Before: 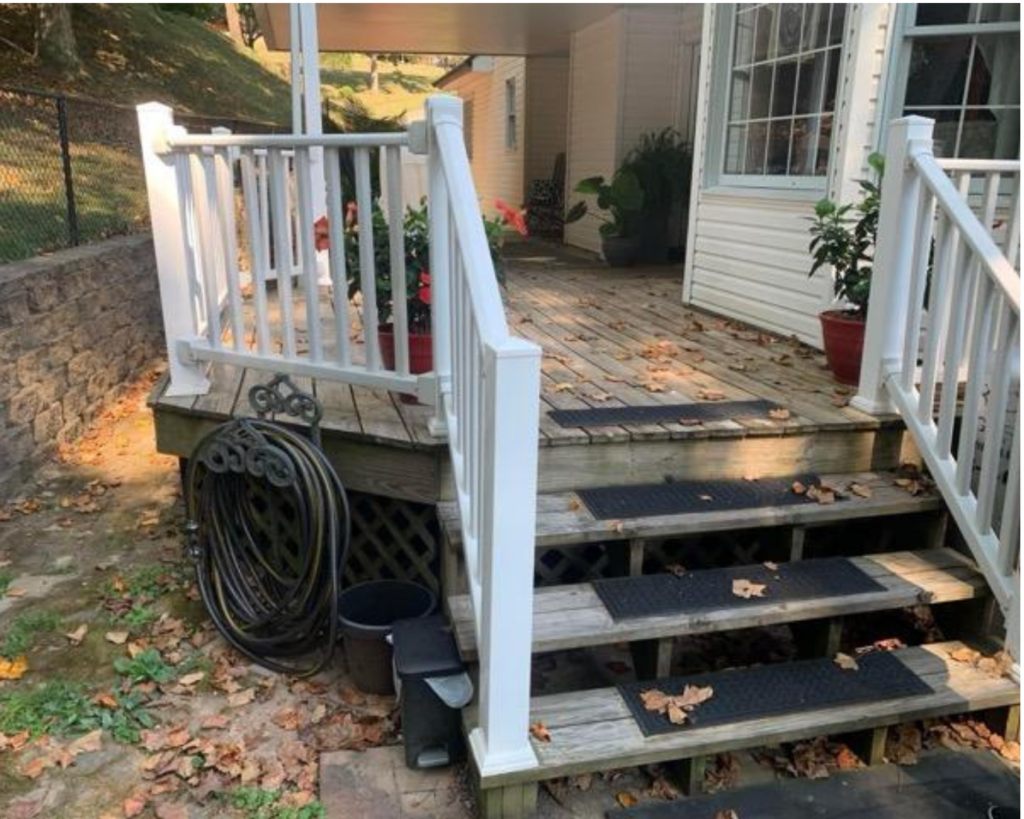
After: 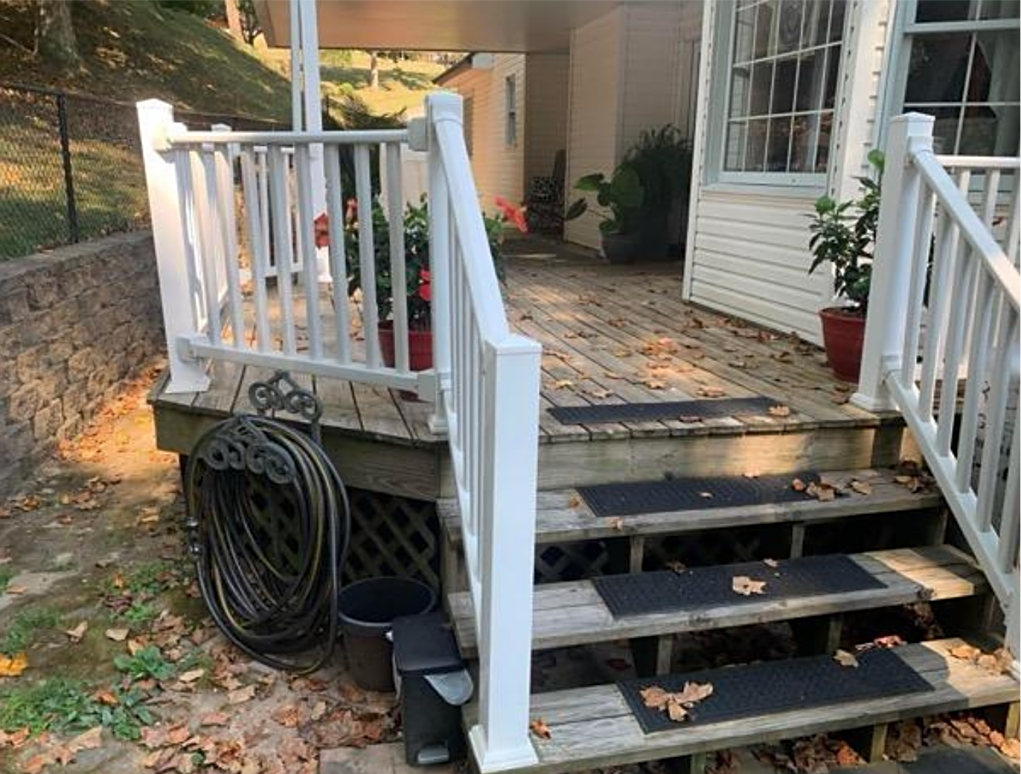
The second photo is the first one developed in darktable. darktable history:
crop: top 0.448%, right 0.264%, bottom 5.045%
sharpen: on, module defaults
